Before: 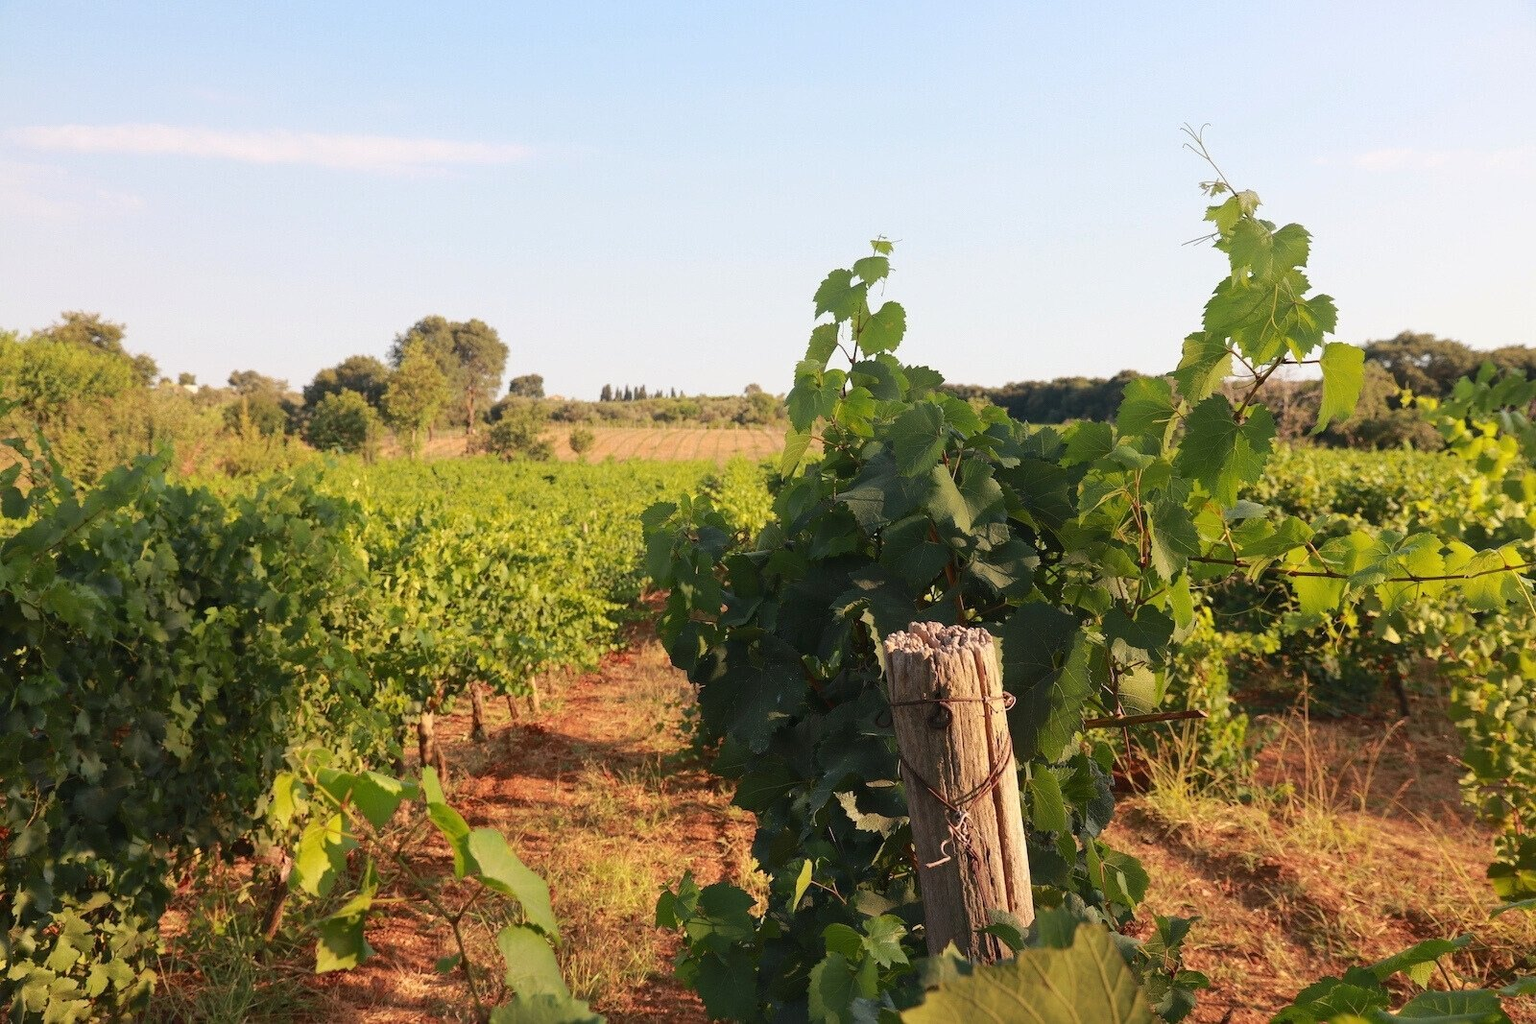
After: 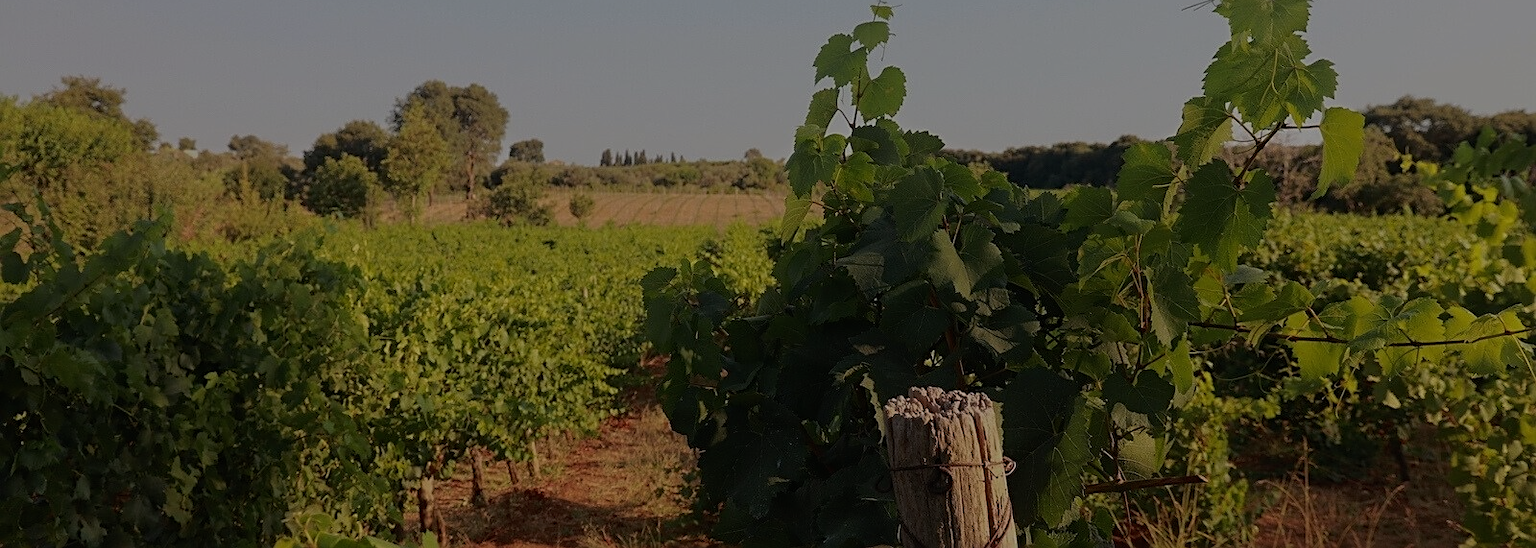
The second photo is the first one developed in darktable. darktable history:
sharpen: on, module defaults
crop and rotate: top 23.043%, bottom 23.437%
tone equalizer: -8 EV -2 EV, -7 EV -2 EV, -6 EV -2 EV, -5 EV -2 EV, -4 EV -2 EV, -3 EV -2 EV, -2 EV -2 EV, -1 EV -1.63 EV, +0 EV -2 EV
